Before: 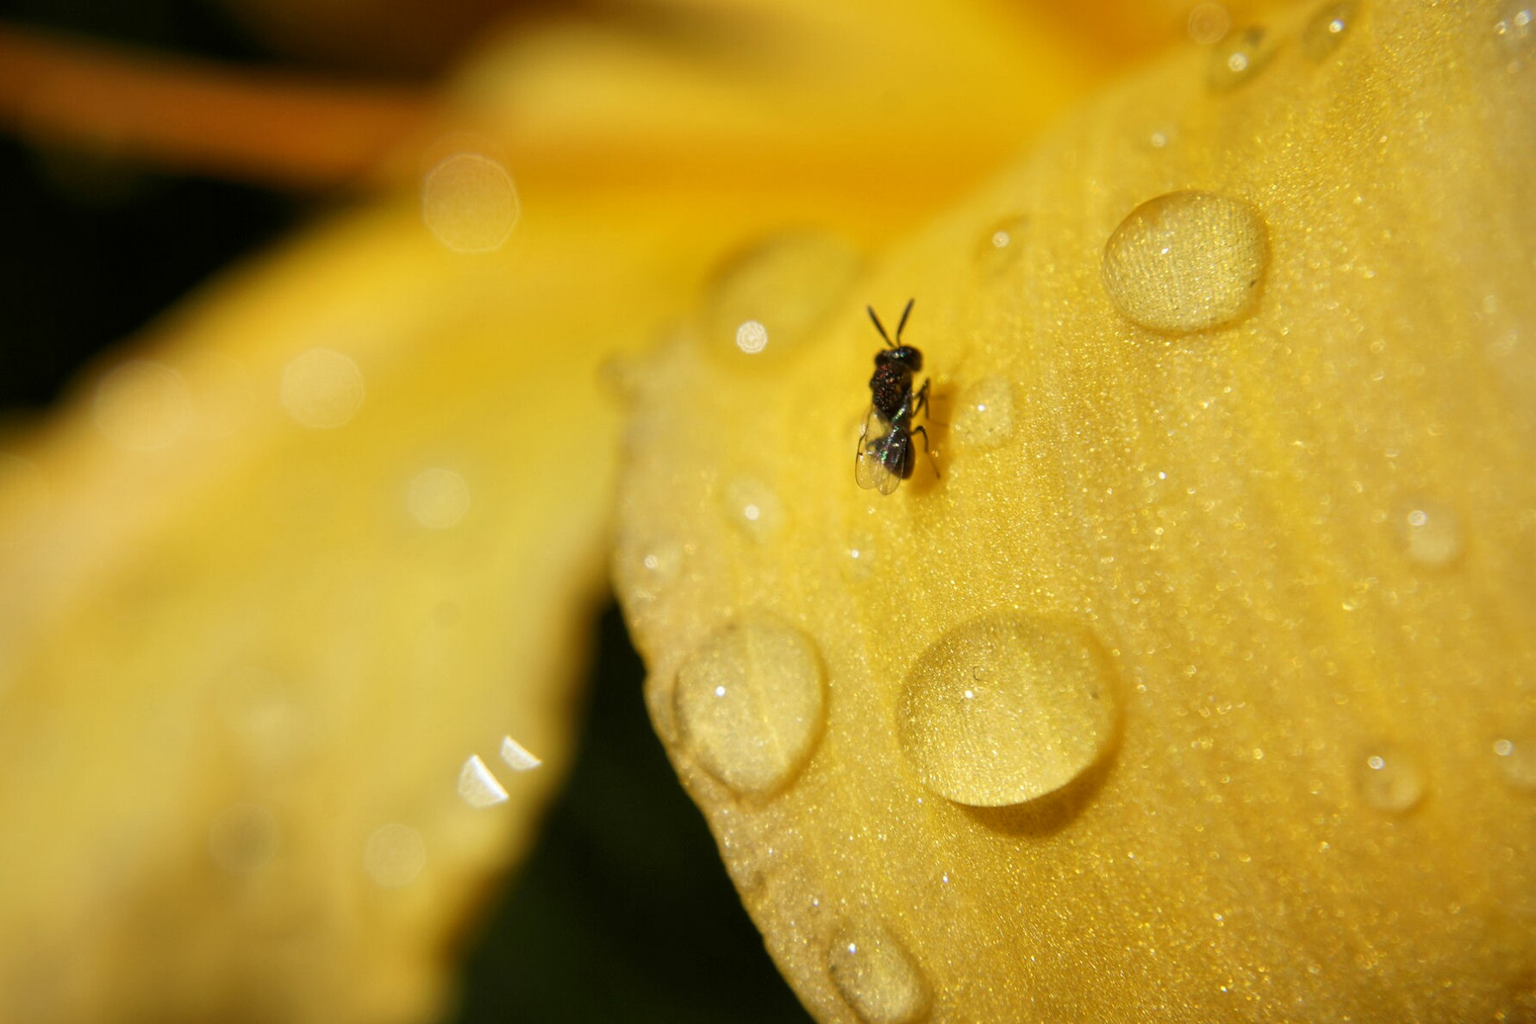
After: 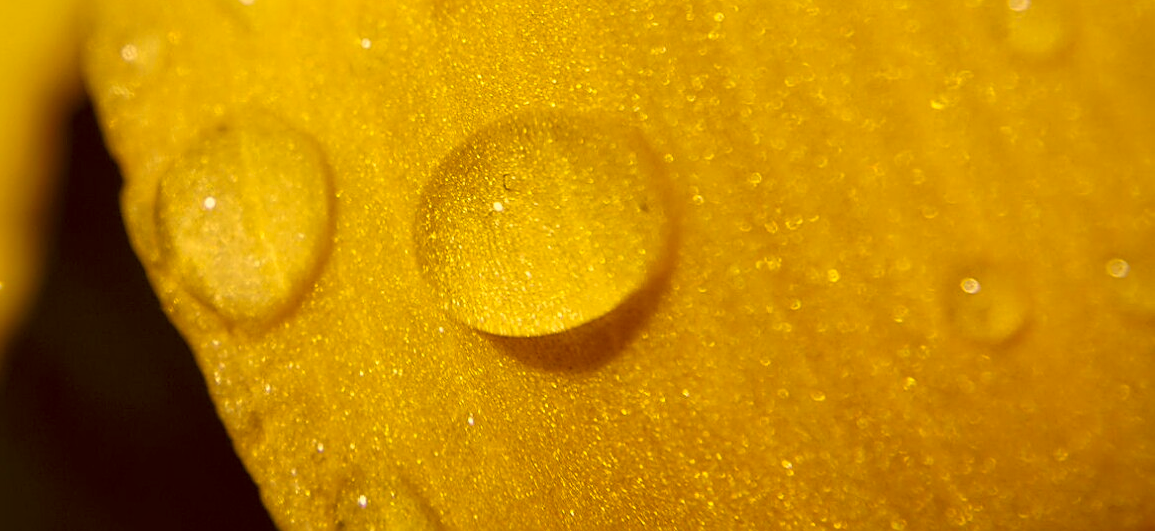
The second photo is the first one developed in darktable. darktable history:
exposure: exposure -0.176 EV, compensate exposure bias true, compensate highlight preservation false
crop and rotate: left 35.167%, top 50.441%, bottom 4.85%
sharpen: on, module defaults
color correction: highlights a* 9.77, highlights b* 39.03, shadows a* 13.82, shadows b* 3.15
local contrast: mode bilateral grid, contrast 20, coarseness 50, detail 119%, midtone range 0.2
